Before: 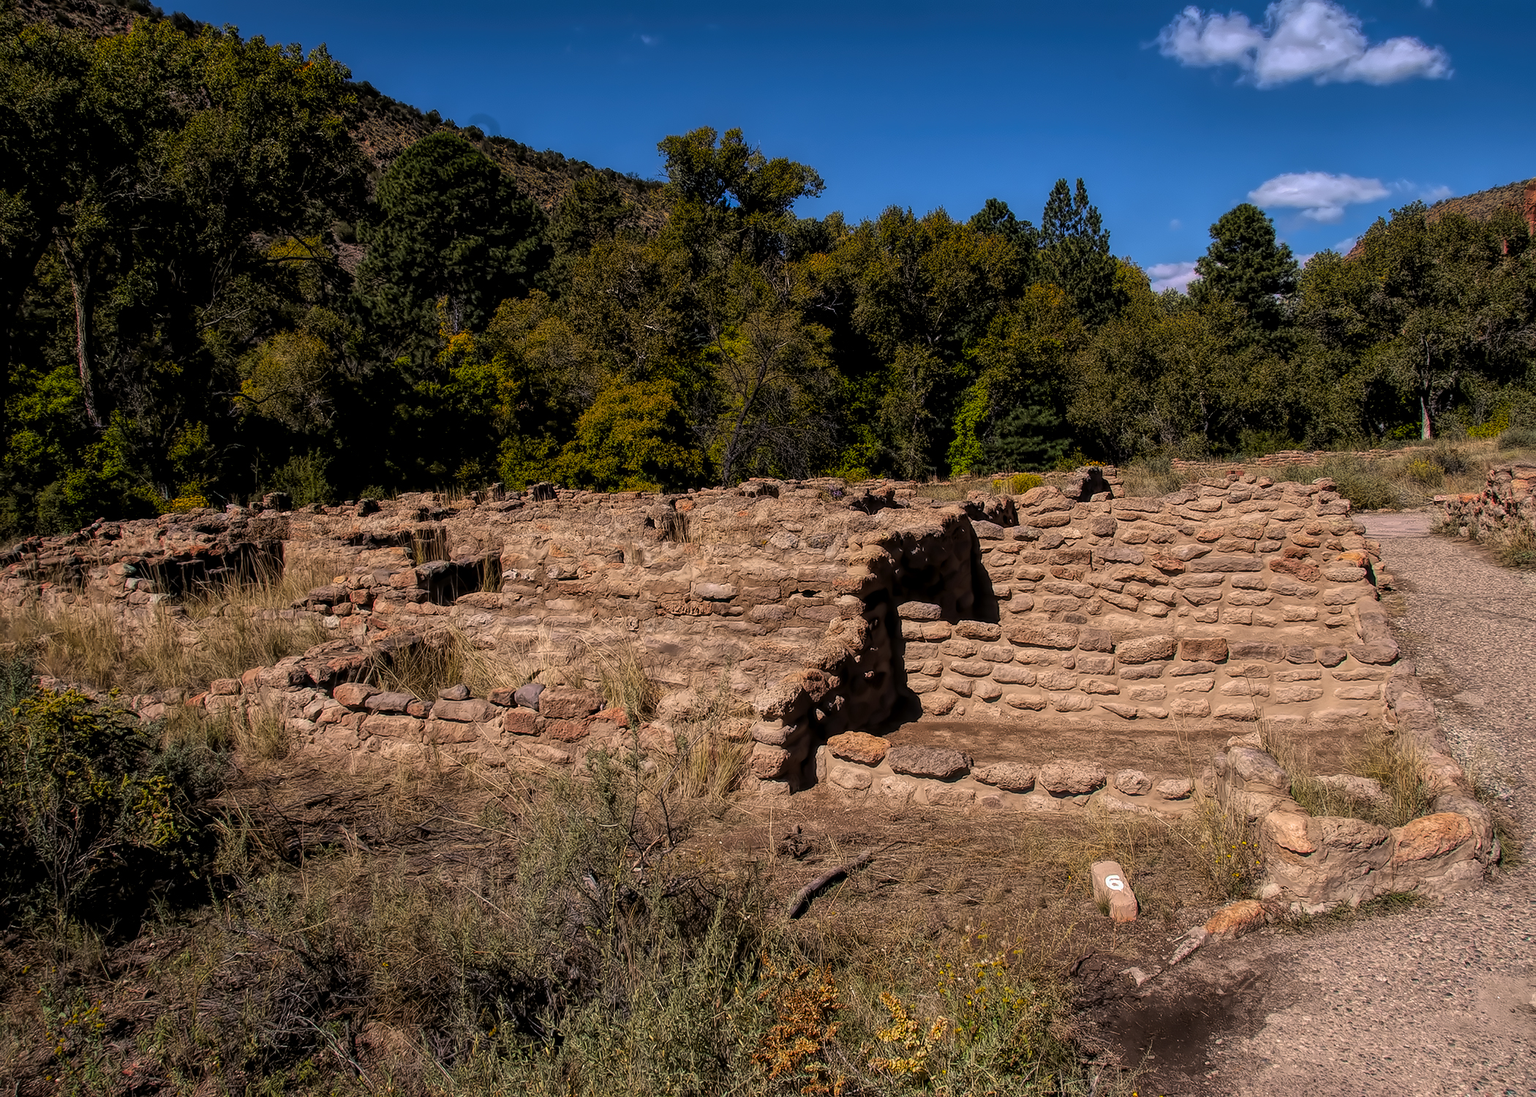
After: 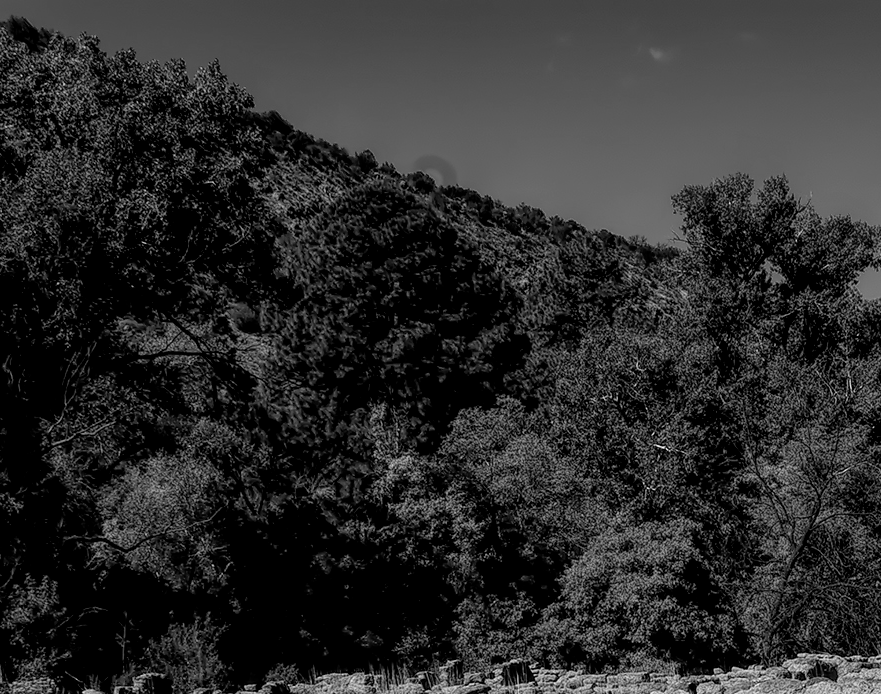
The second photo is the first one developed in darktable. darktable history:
monochrome: on, module defaults
exposure: exposure 0.207 EV, compensate highlight preservation false
crop and rotate: left 10.817%, top 0.062%, right 47.194%, bottom 53.626%
